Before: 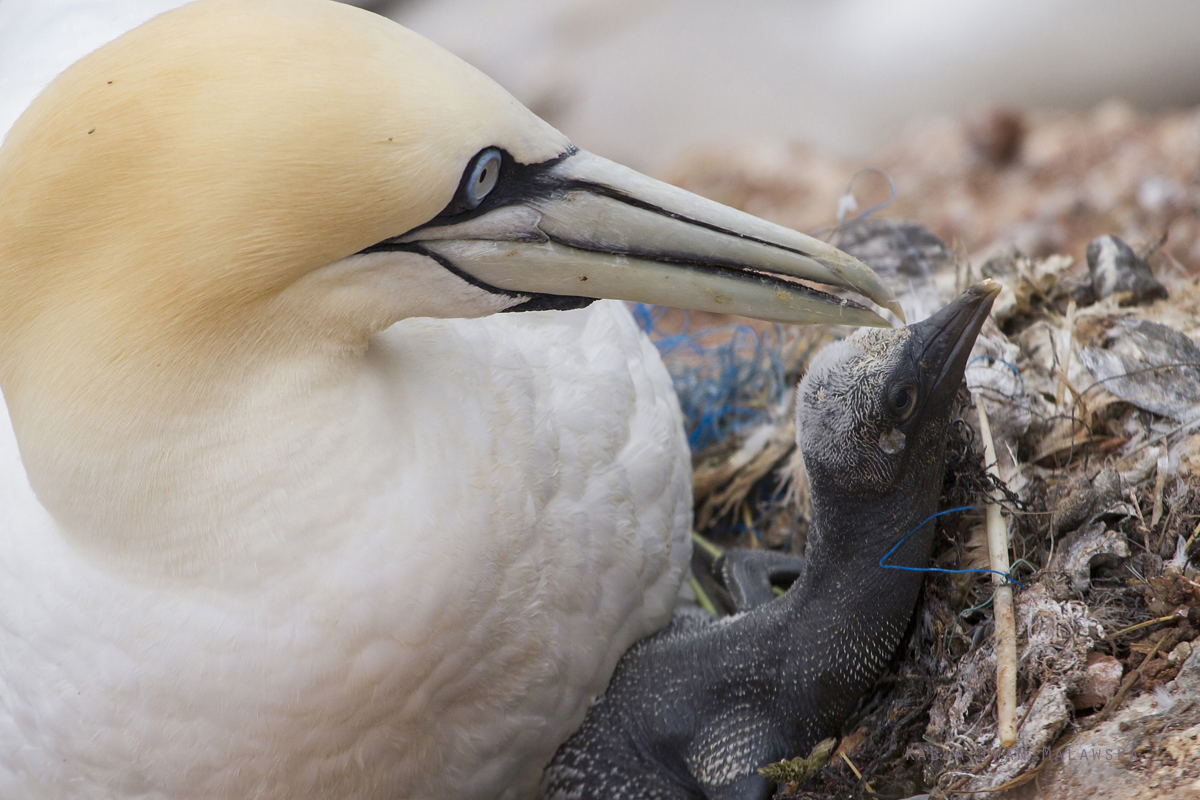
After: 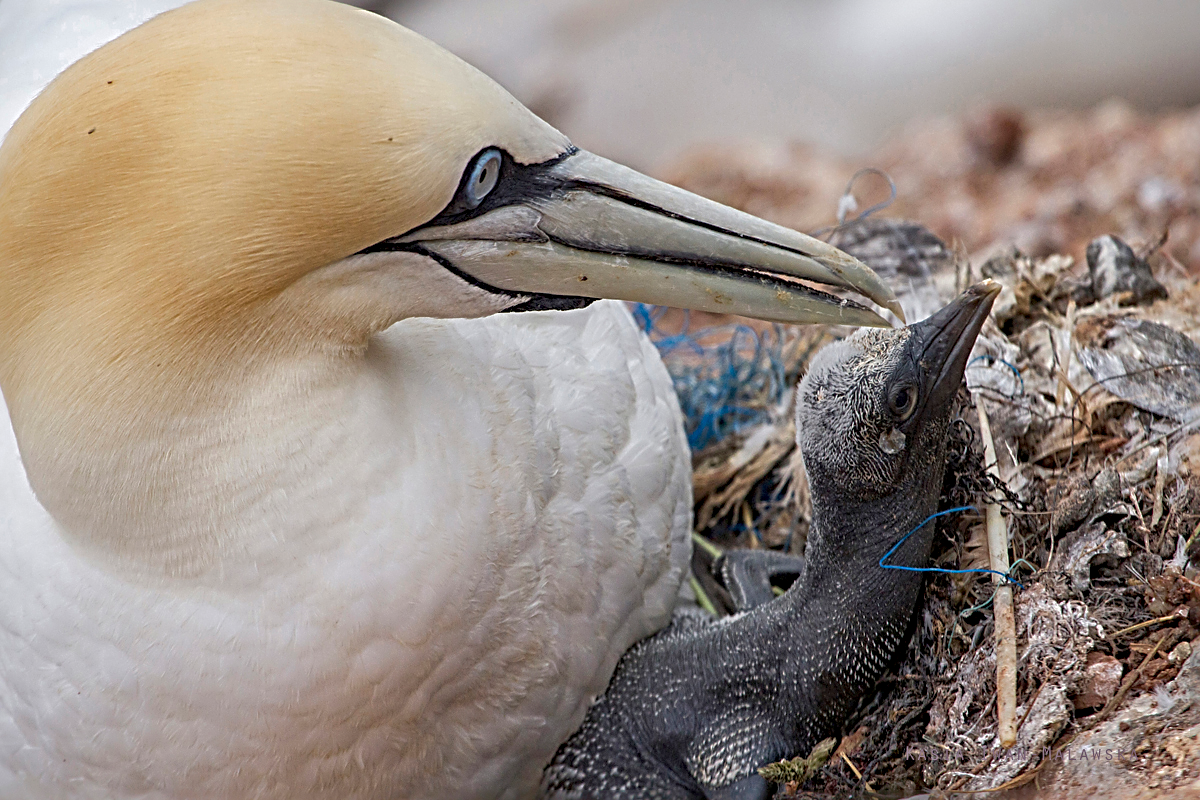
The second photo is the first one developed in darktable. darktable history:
local contrast: on, module defaults
shadows and highlights: on, module defaults
sharpen: radius 3.647, amount 0.932
